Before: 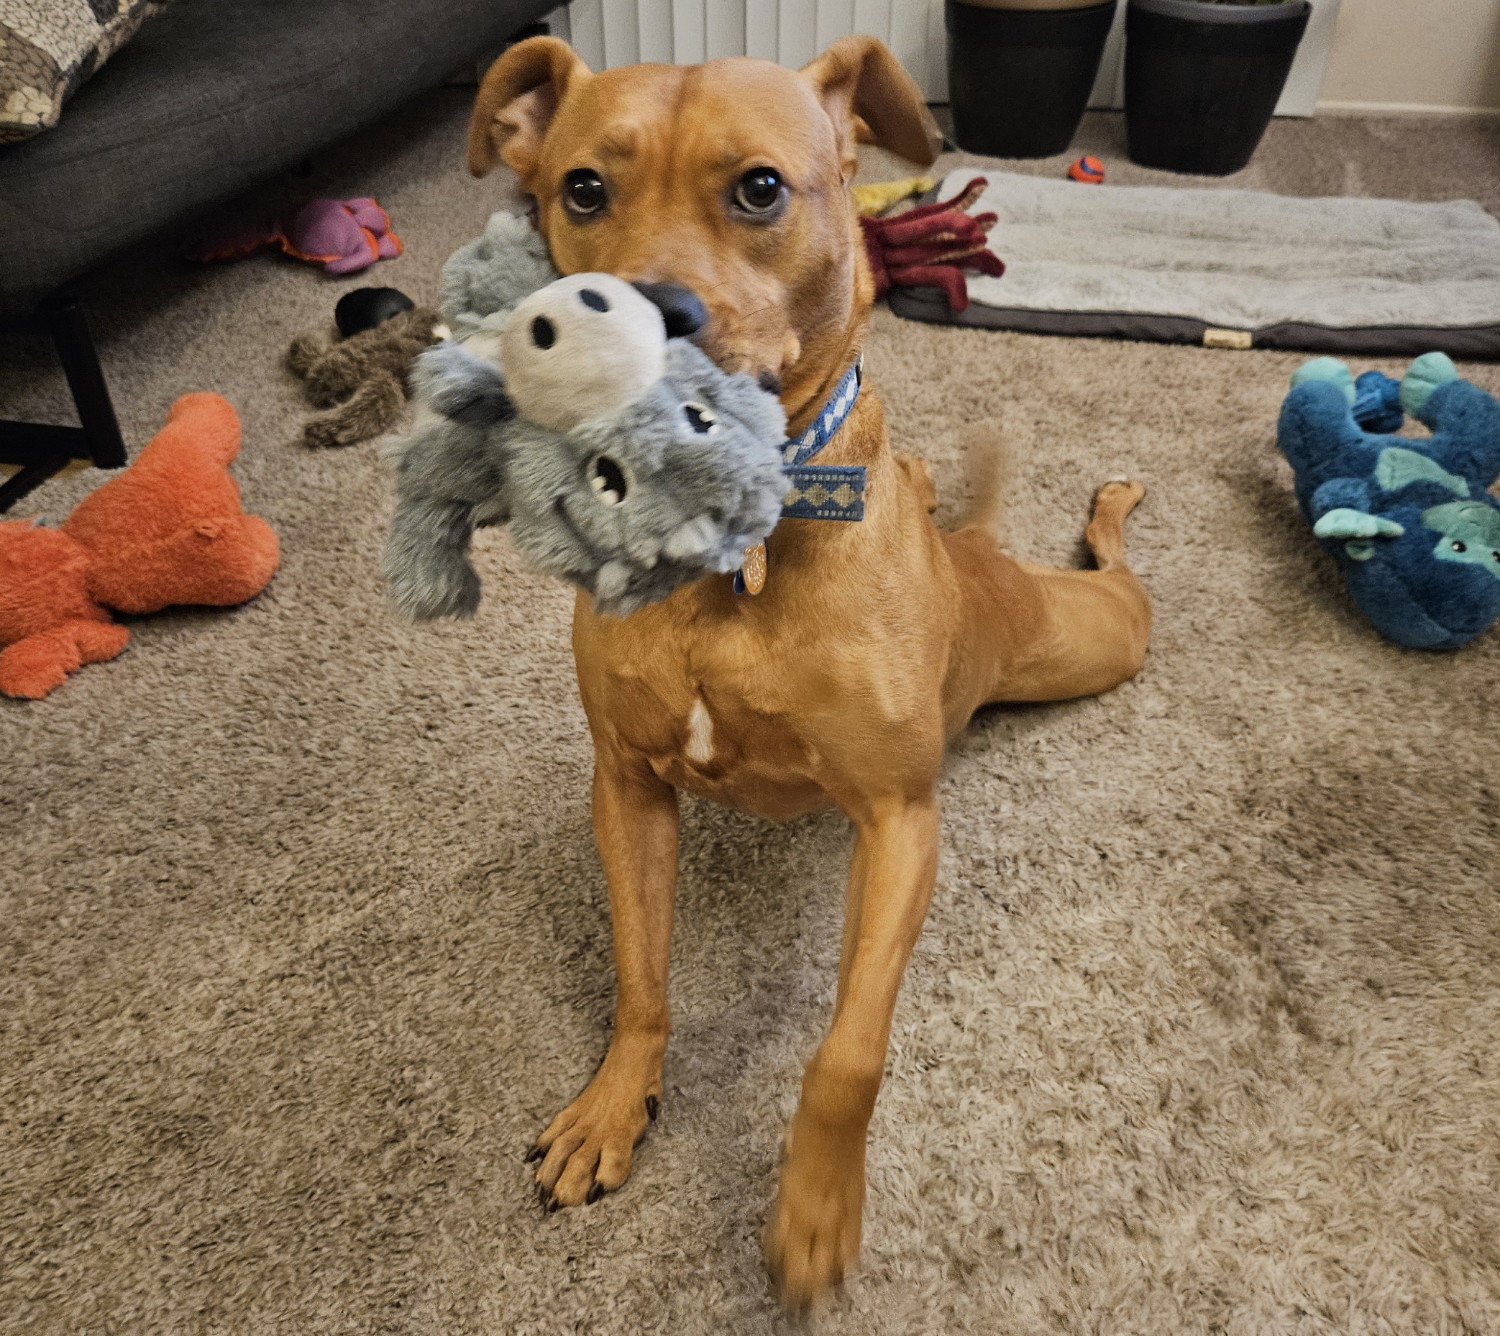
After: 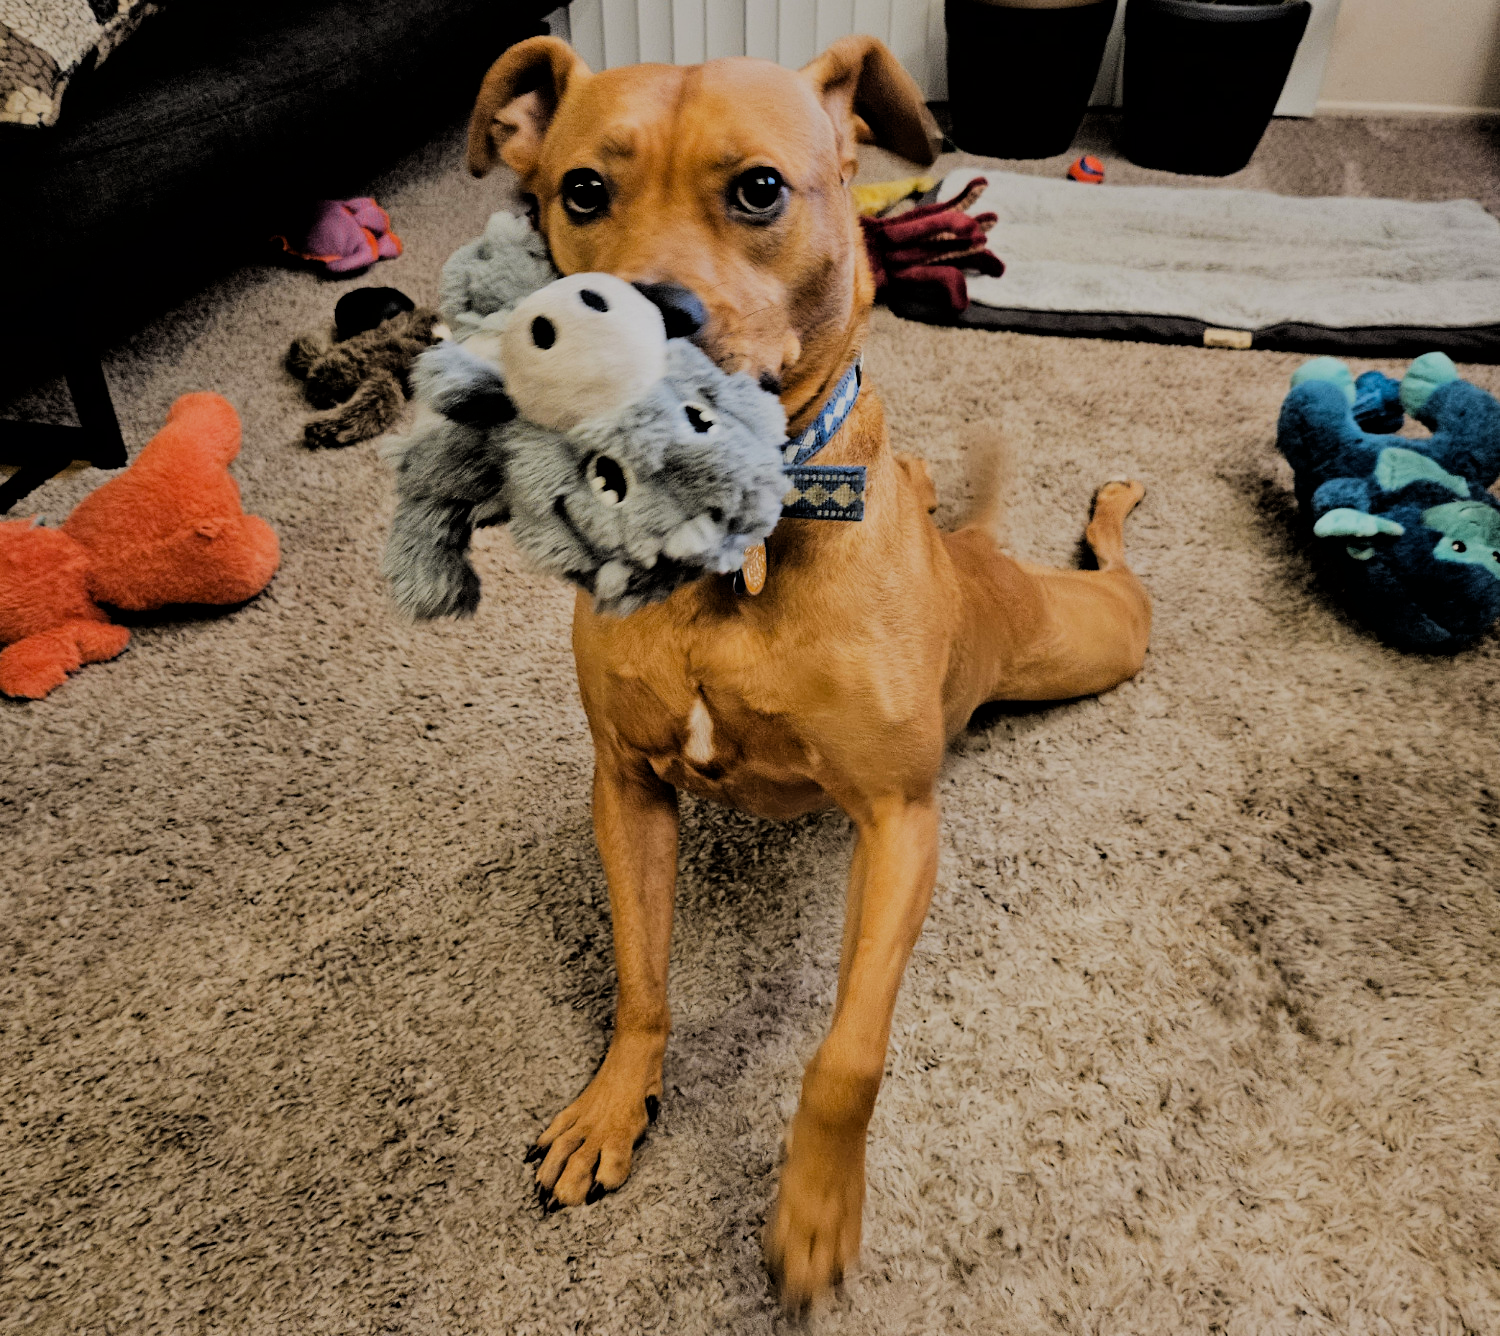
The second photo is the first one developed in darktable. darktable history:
filmic rgb: black relative exposure -3.24 EV, white relative exposure 7.04 EV, hardness 1.47, contrast 1.348
